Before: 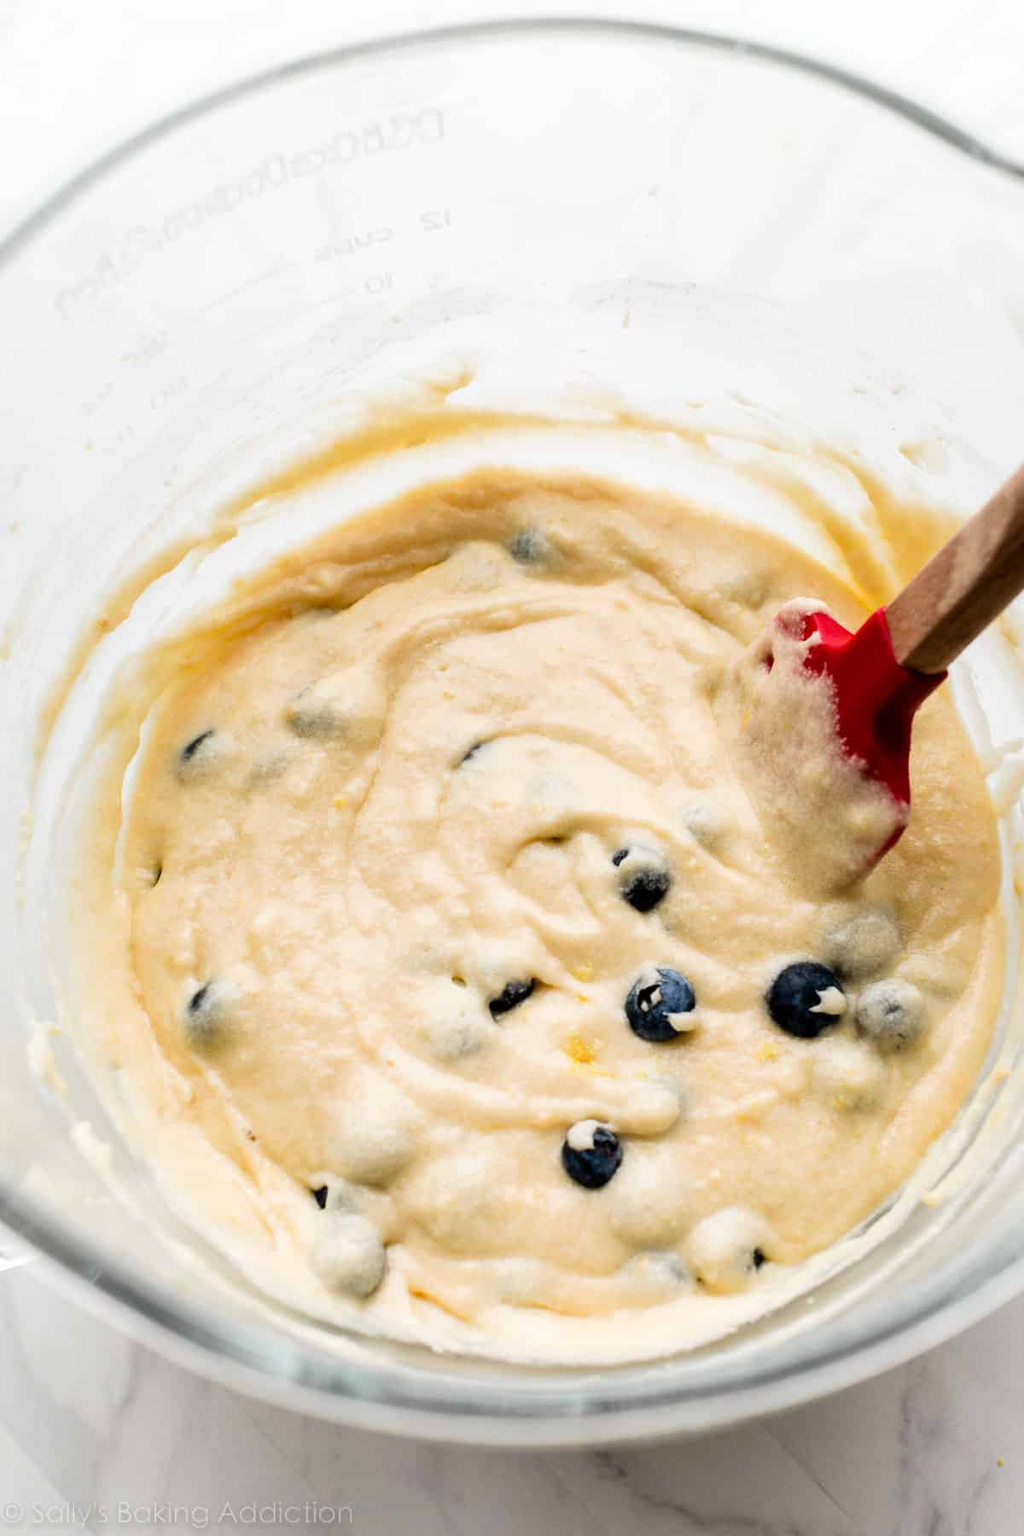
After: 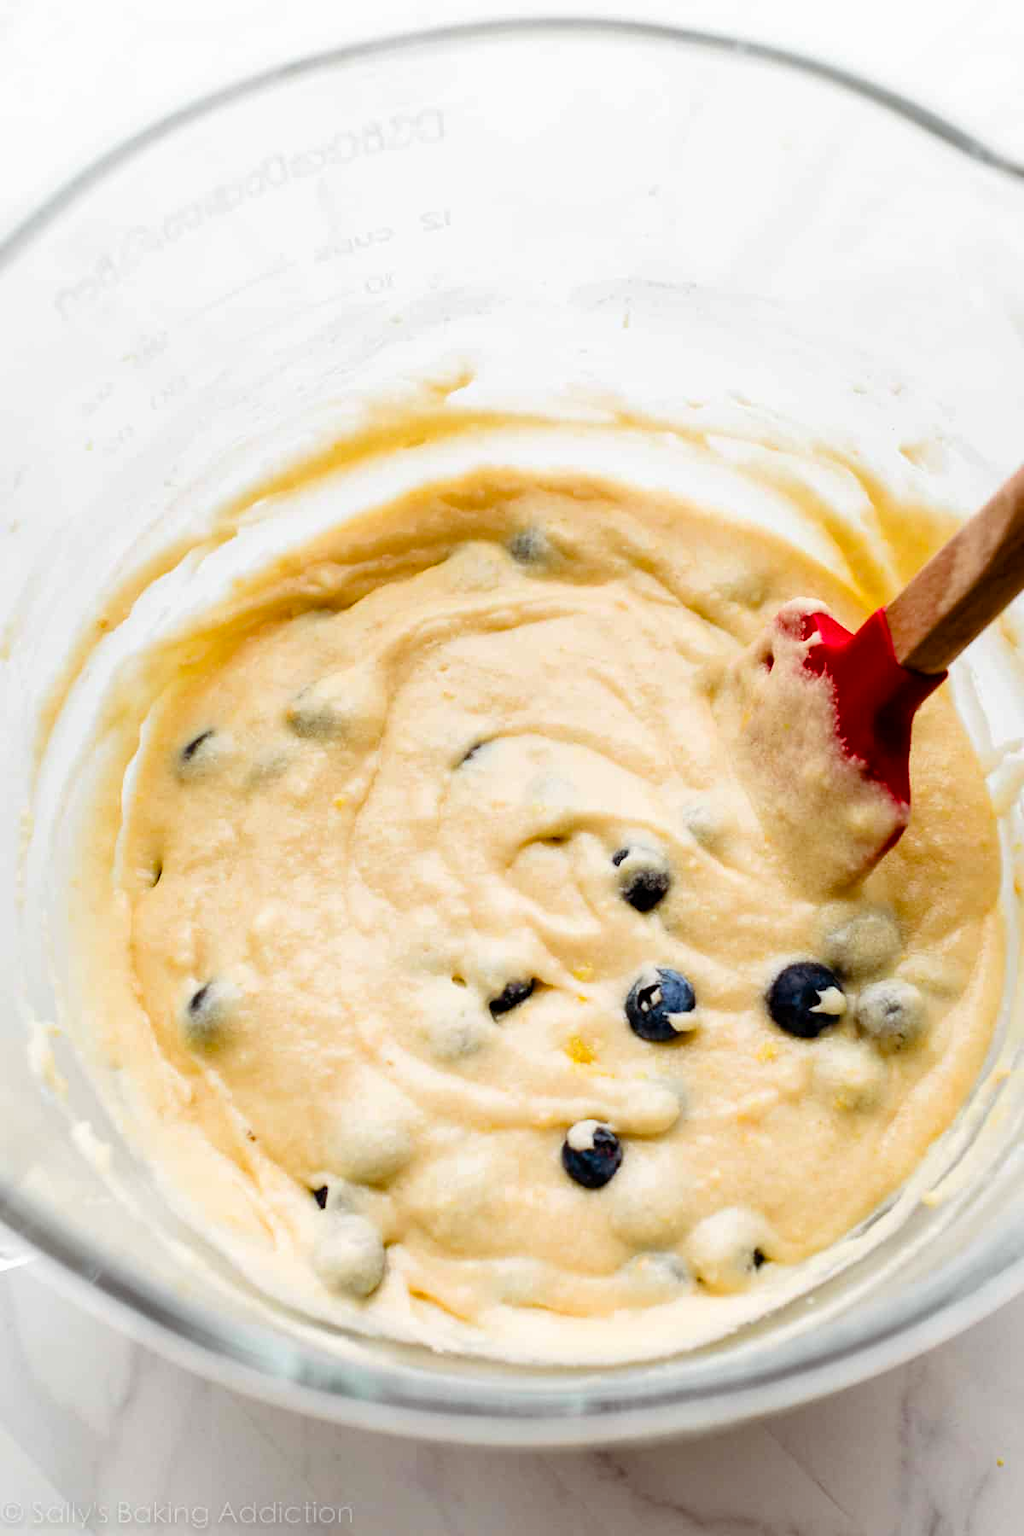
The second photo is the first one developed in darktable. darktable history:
color balance rgb: shadows lift › chroma 4.362%, shadows lift › hue 26.22°, linear chroma grading › global chroma -0.464%, perceptual saturation grading › global saturation 15.18%, perceptual saturation grading › highlights -19.652%, perceptual saturation grading › shadows 19.737%, global vibrance 32.949%
color correction: highlights a* -0.182, highlights b* -0.104
